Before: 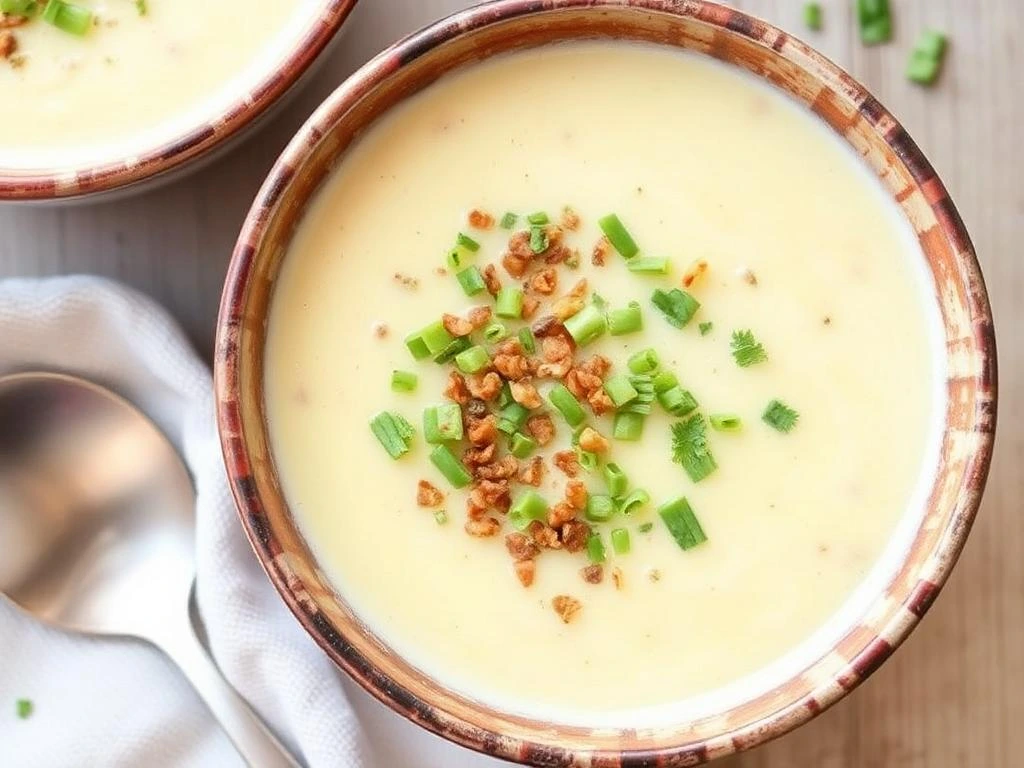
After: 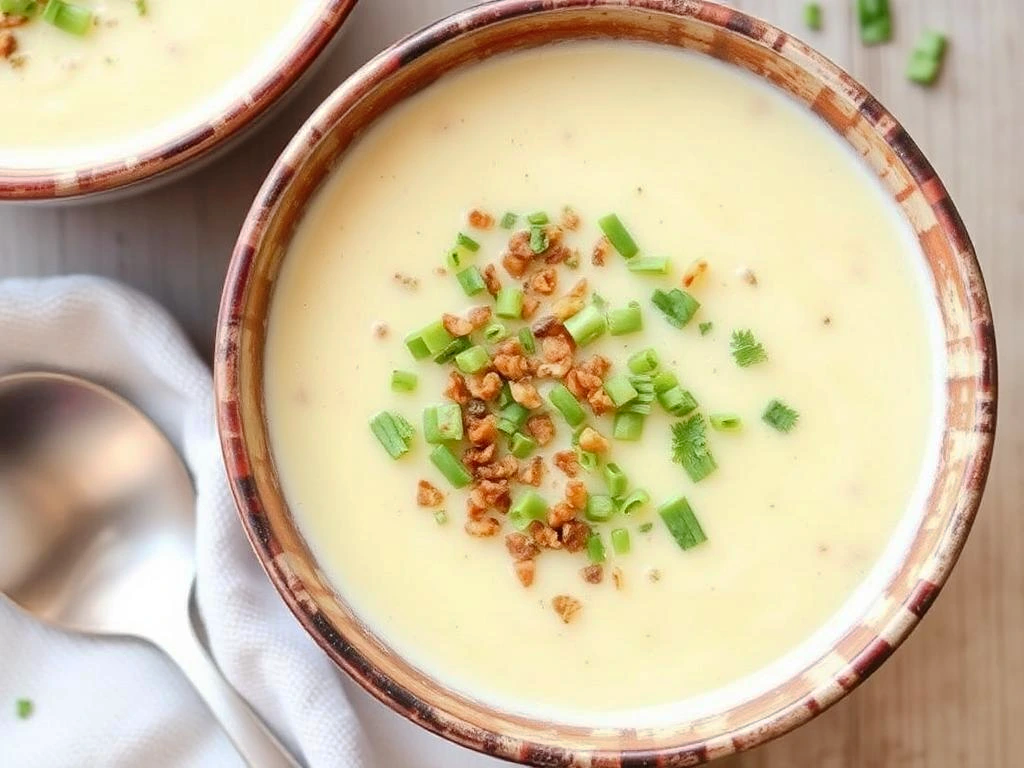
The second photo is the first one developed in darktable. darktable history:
tone curve: curves: ch0 [(0, 0) (0.003, 0.013) (0.011, 0.018) (0.025, 0.027) (0.044, 0.045) (0.069, 0.068) (0.1, 0.096) (0.136, 0.13) (0.177, 0.168) (0.224, 0.217) (0.277, 0.277) (0.335, 0.338) (0.399, 0.401) (0.468, 0.473) (0.543, 0.544) (0.623, 0.621) (0.709, 0.7) (0.801, 0.781) (0.898, 0.869) (1, 1)], preserve colors none
contrast brightness saturation: contrast 0.07
